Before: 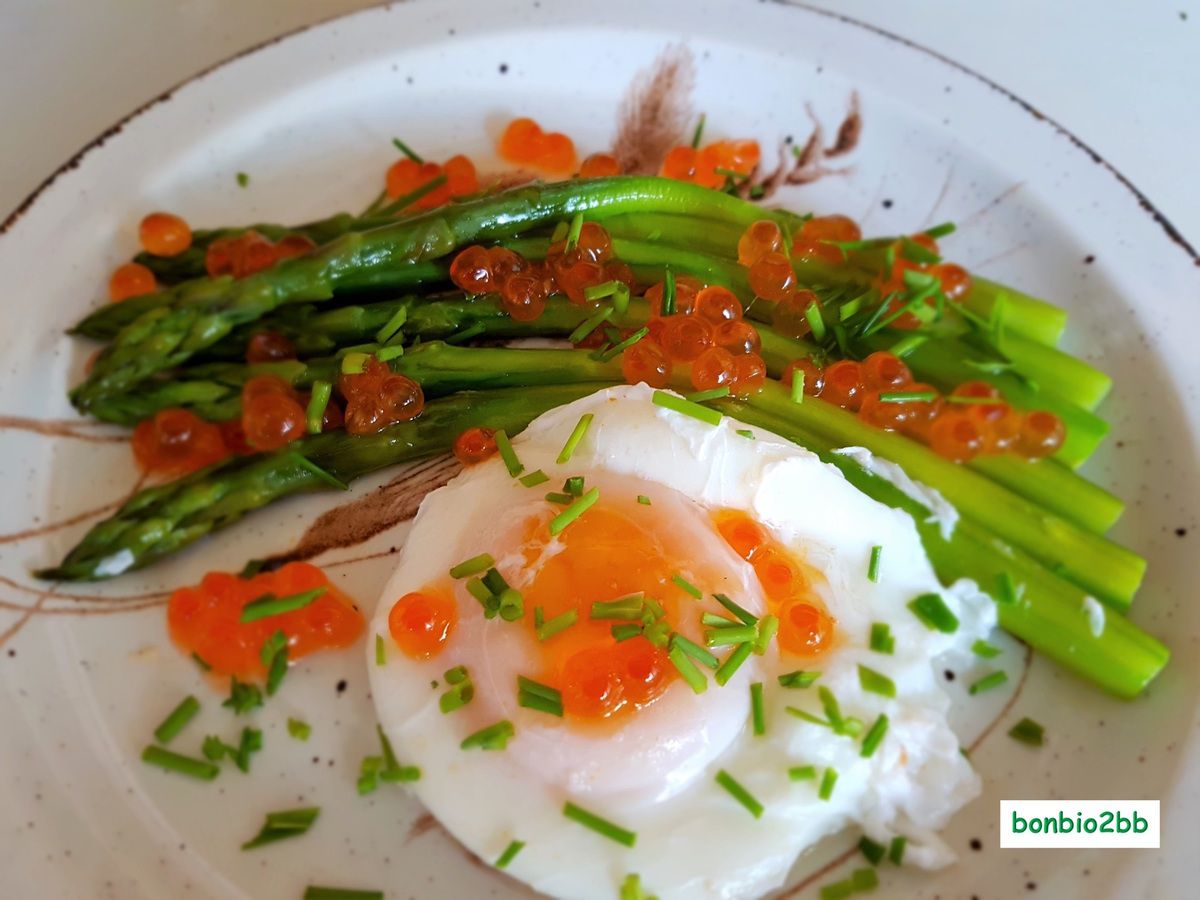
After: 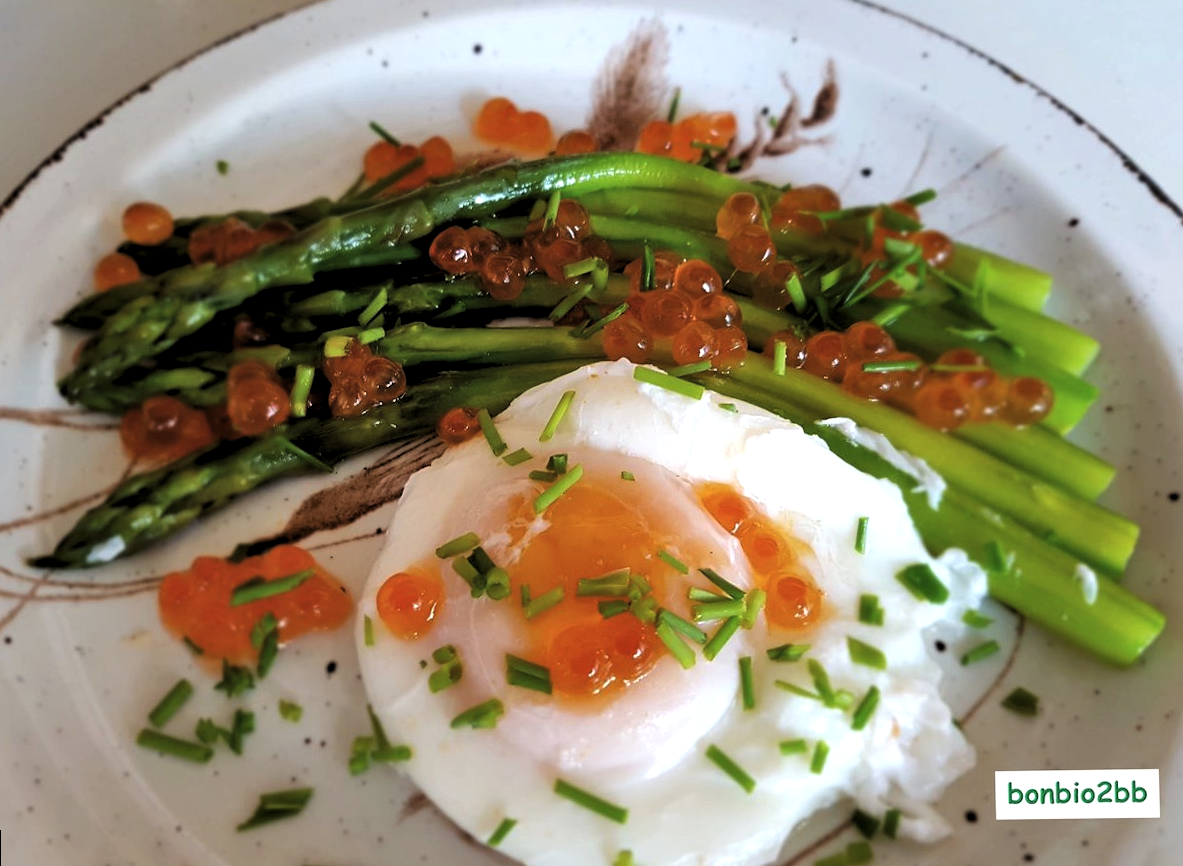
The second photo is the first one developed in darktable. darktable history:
rotate and perspective: rotation -1.32°, lens shift (horizontal) -0.031, crop left 0.015, crop right 0.985, crop top 0.047, crop bottom 0.982
shadows and highlights: radius 110.86, shadows 51.09, white point adjustment 9.16, highlights -4.17, highlights color adjustment 32.2%, soften with gaussian
levels: levels [0.116, 0.574, 1]
